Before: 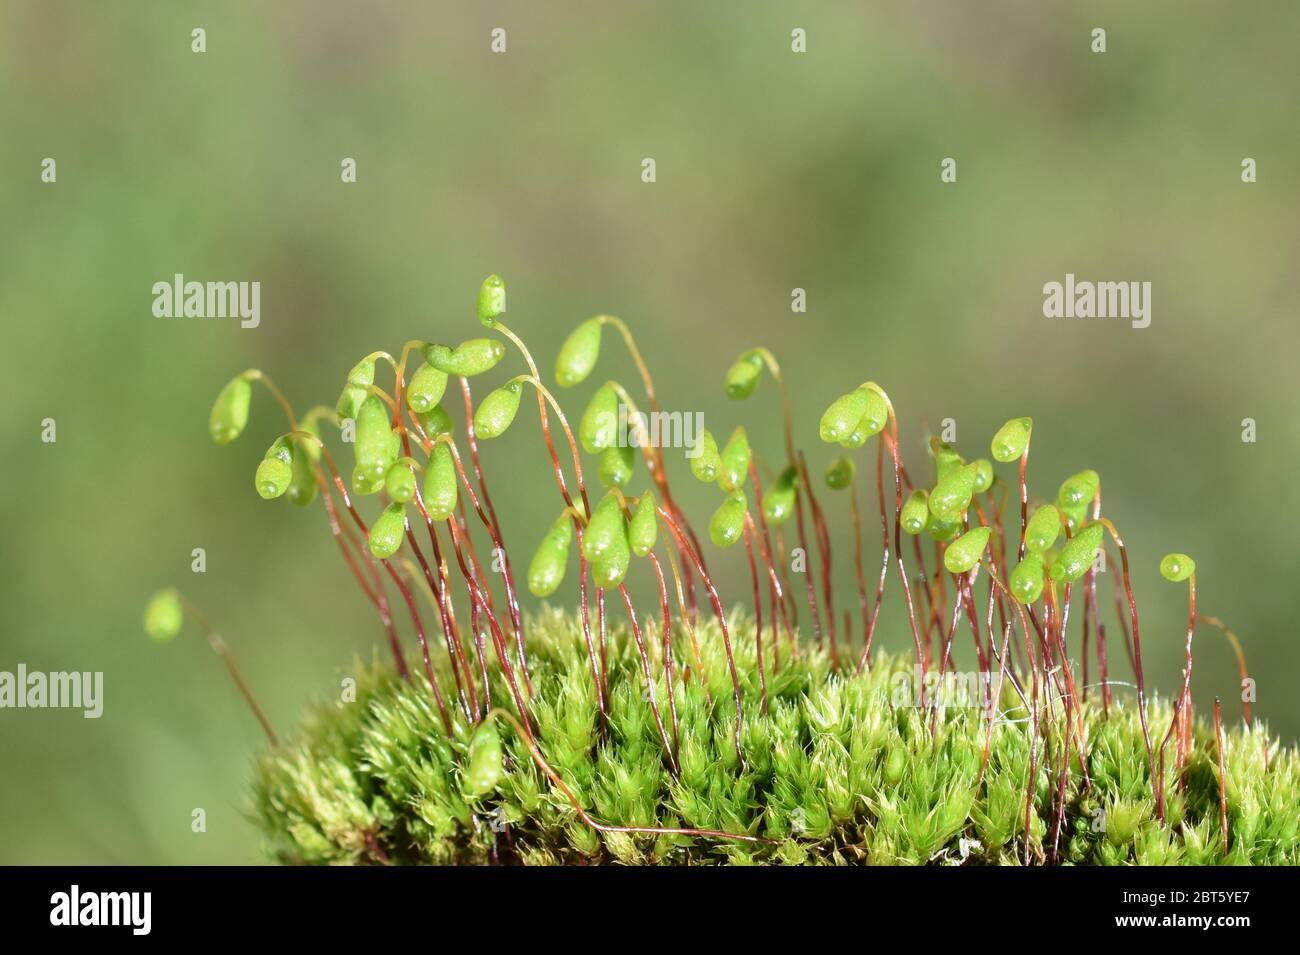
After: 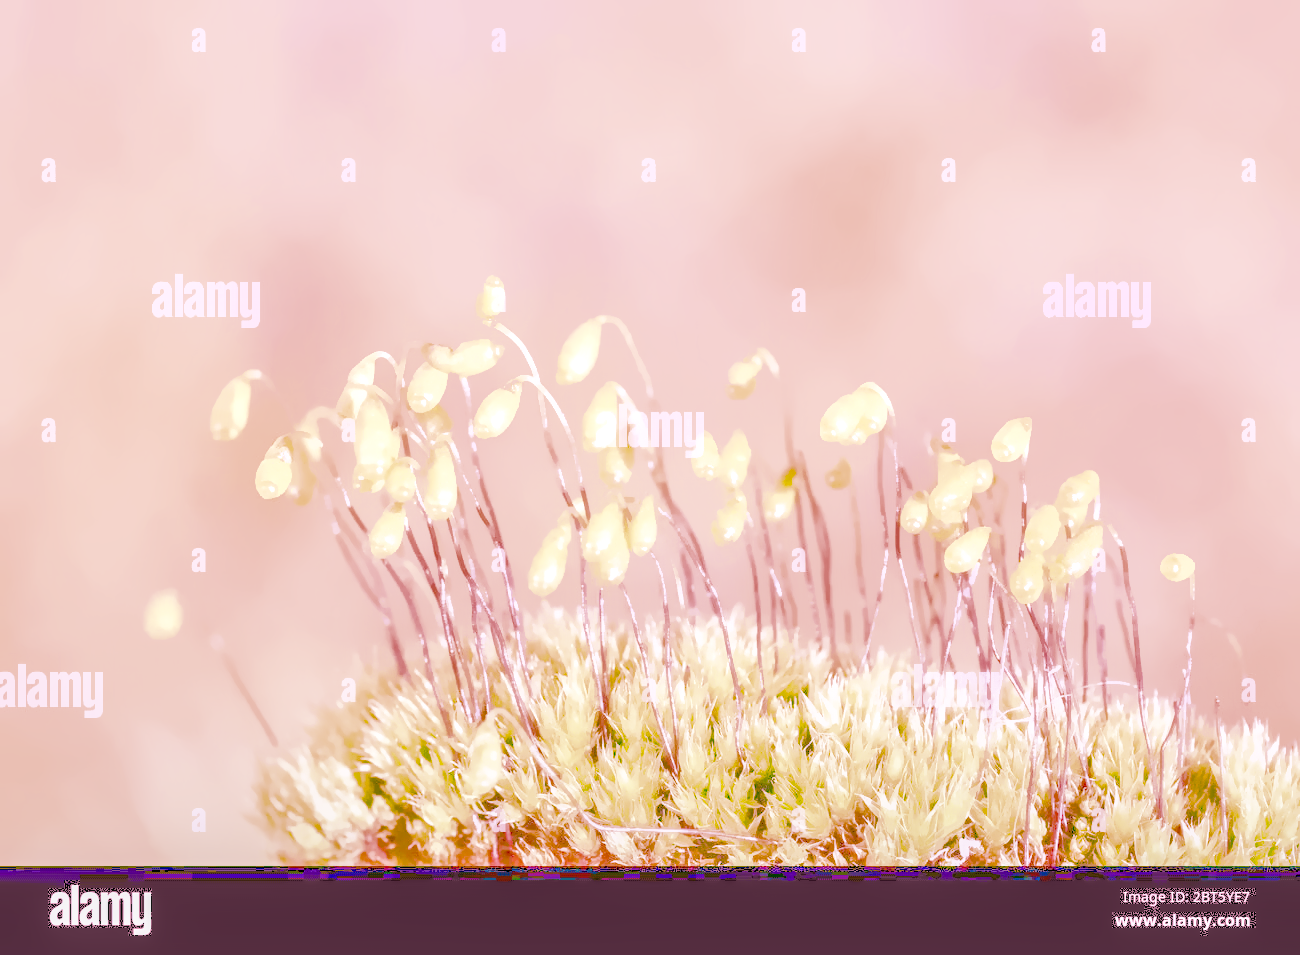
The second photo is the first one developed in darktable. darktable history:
white balance: red 2.229, blue 1.46
filmic rgb: black relative exposure -6.68 EV, white relative exposure 4.56 EV, hardness 3.25
raw chromatic aberrations: on, module defaults
color balance rgb: perceptual saturation grading › global saturation 25%, global vibrance 20%
highlight reconstruction: method reconstruct color, iterations 1, diameter of reconstruction 64 px
hot pixels: on, module defaults
exposure: black level correction 0.001, exposure 1.822 EV, compensate exposure bias true, compensate highlight preservation false
denoise (profiled): preserve shadows 1.38, scattering 0.008, a [-1, 0, 0], compensate highlight preservation false
lens correction: scale 1.01, crop 1, focal 100, aperture 2.8, distance 11.19, camera "Canon EOS RP", lens "Canon RF 100mm F2.8L Macro IS USM"
tone equalizer "relight: fill-in": -7 EV 0.15 EV, -6 EV 0.6 EV, -5 EV 1.15 EV, -4 EV 1.33 EV, -3 EV 1.15 EV, -2 EV 0.6 EV, -1 EV 0.15 EV, mask exposure compensation -0.5 EV
shadows and highlights: on, module defaults
local contrast: highlights 35%, detail 135%
